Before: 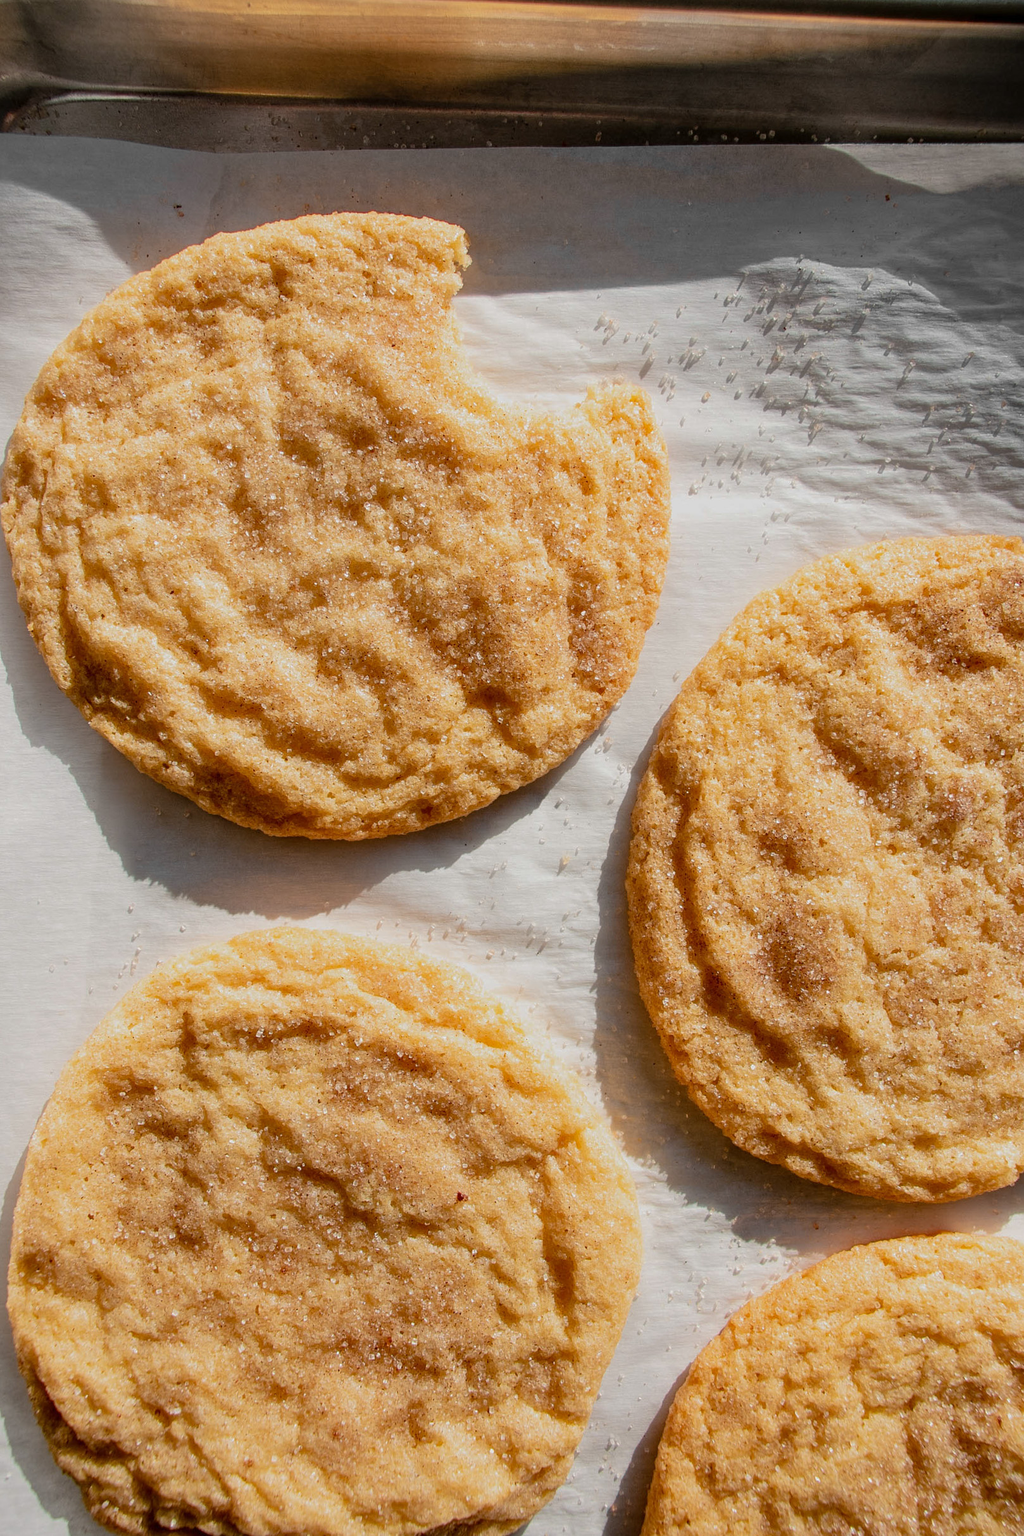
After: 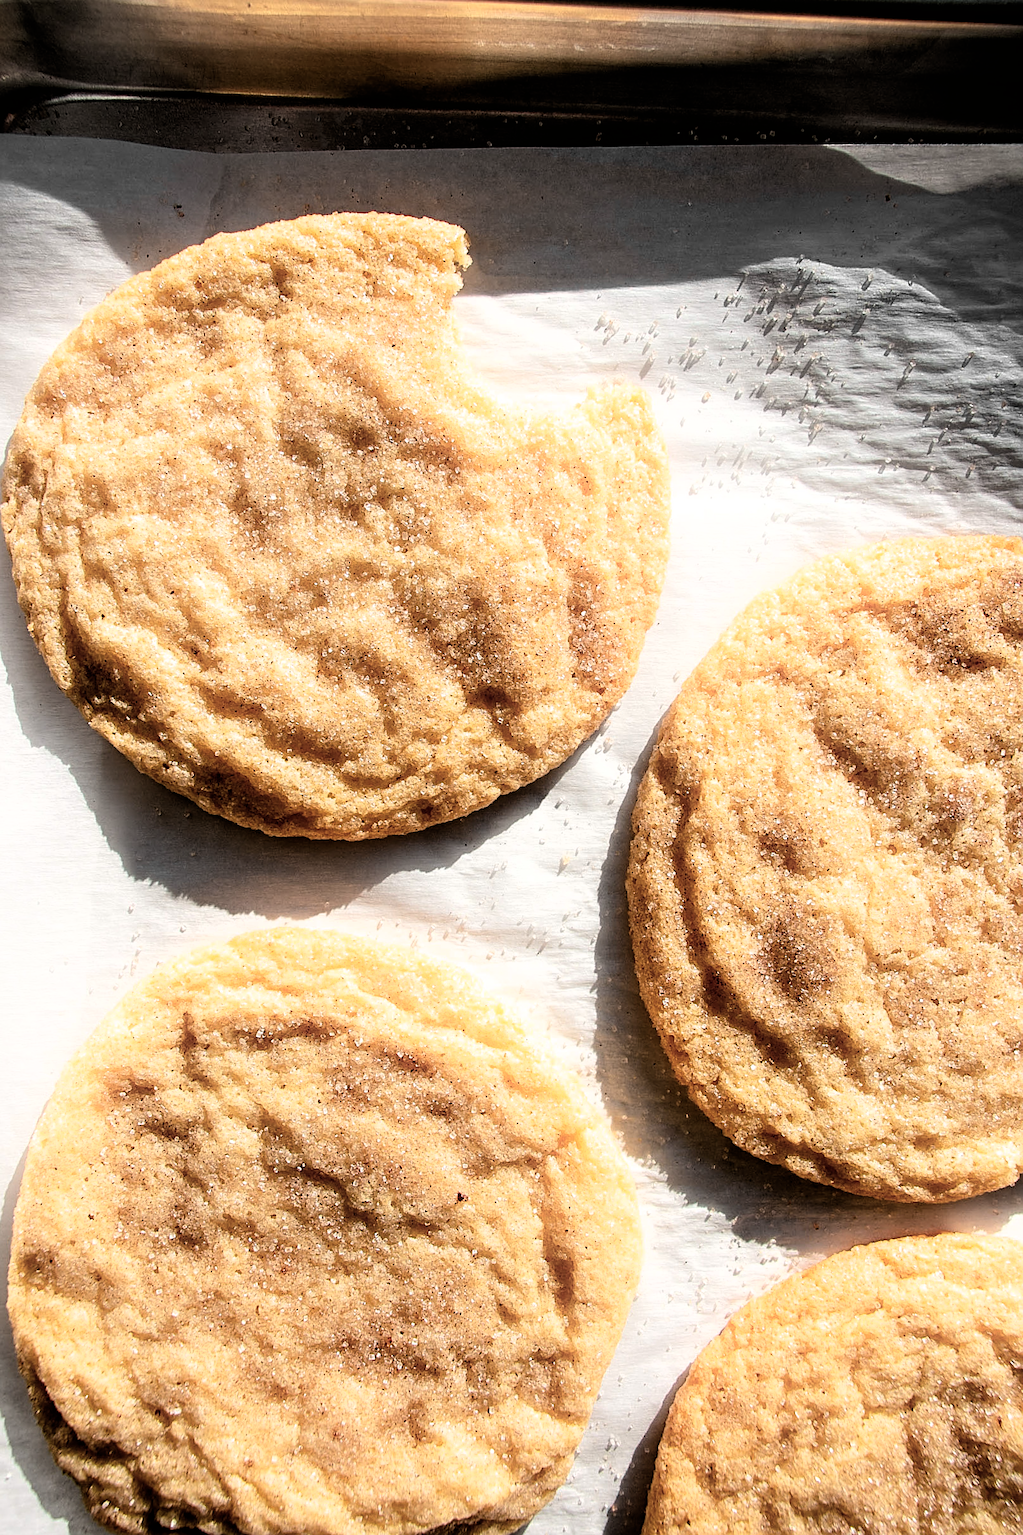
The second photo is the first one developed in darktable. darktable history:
shadows and highlights: shadows -24.28, highlights 49.77, soften with gaussian
filmic rgb: black relative exposure -8.2 EV, white relative exposure 2.2 EV, threshold 3 EV, hardness 7.11, latitude 85.74%, contrast 1.696, highlights saturation mix -4%, shadows ↔ highlights balance -2.69%, color science v5 (2021), contrast in shadows safe, contrast in highlights safe, enable highlight reconstruction true
sharpen: on, module defaults
